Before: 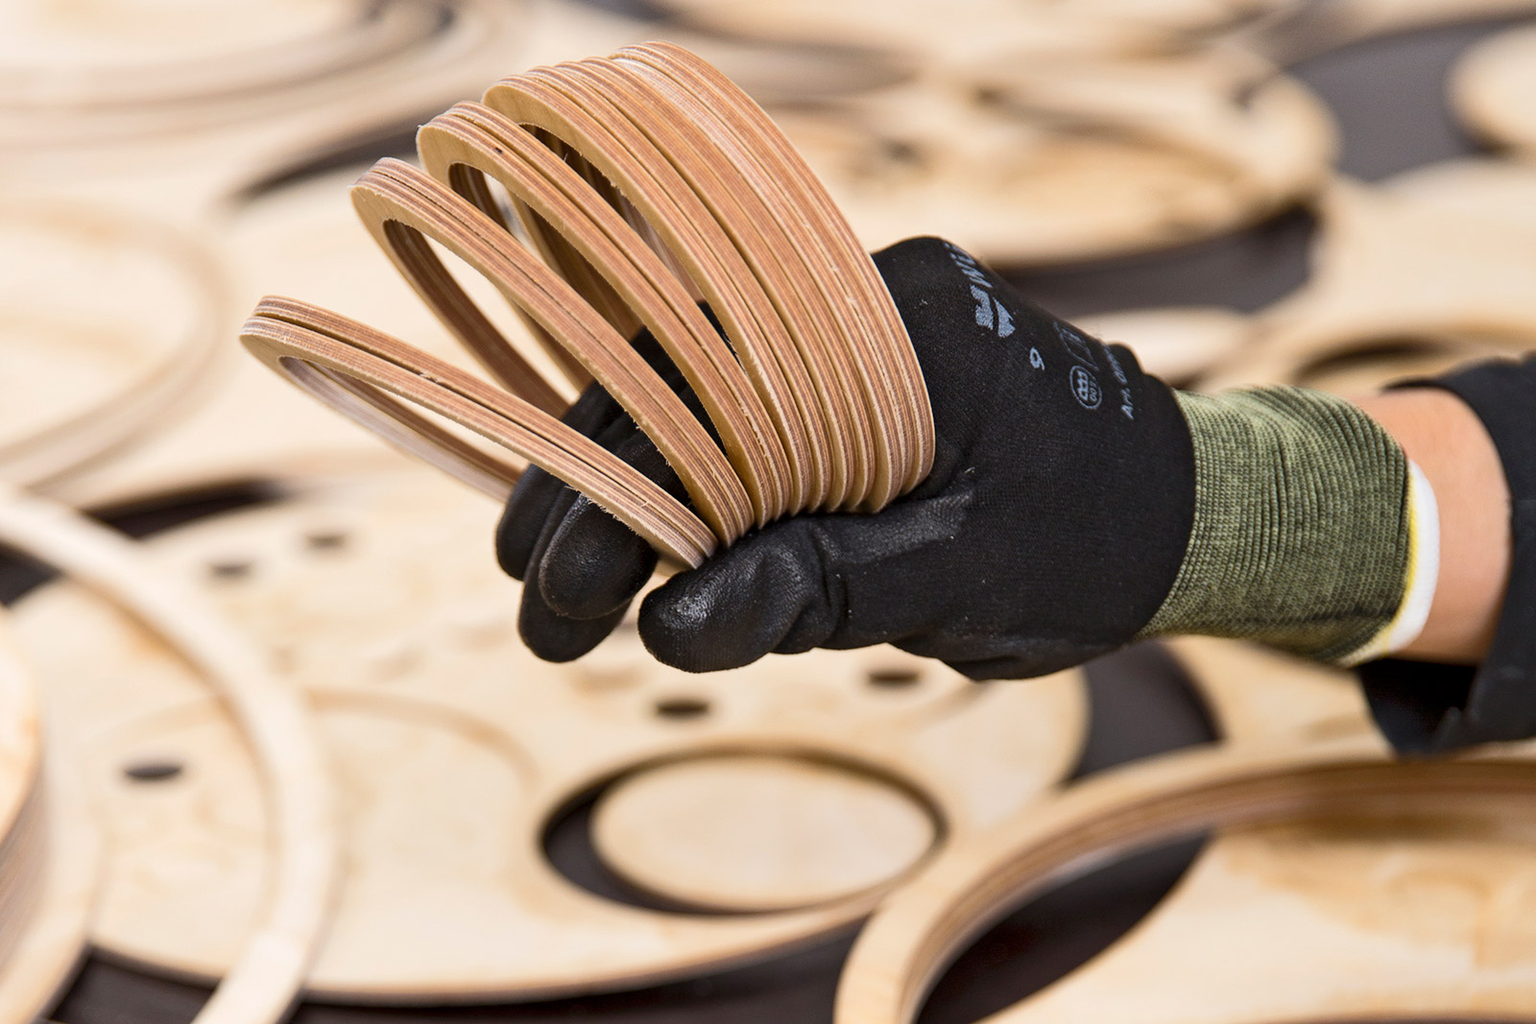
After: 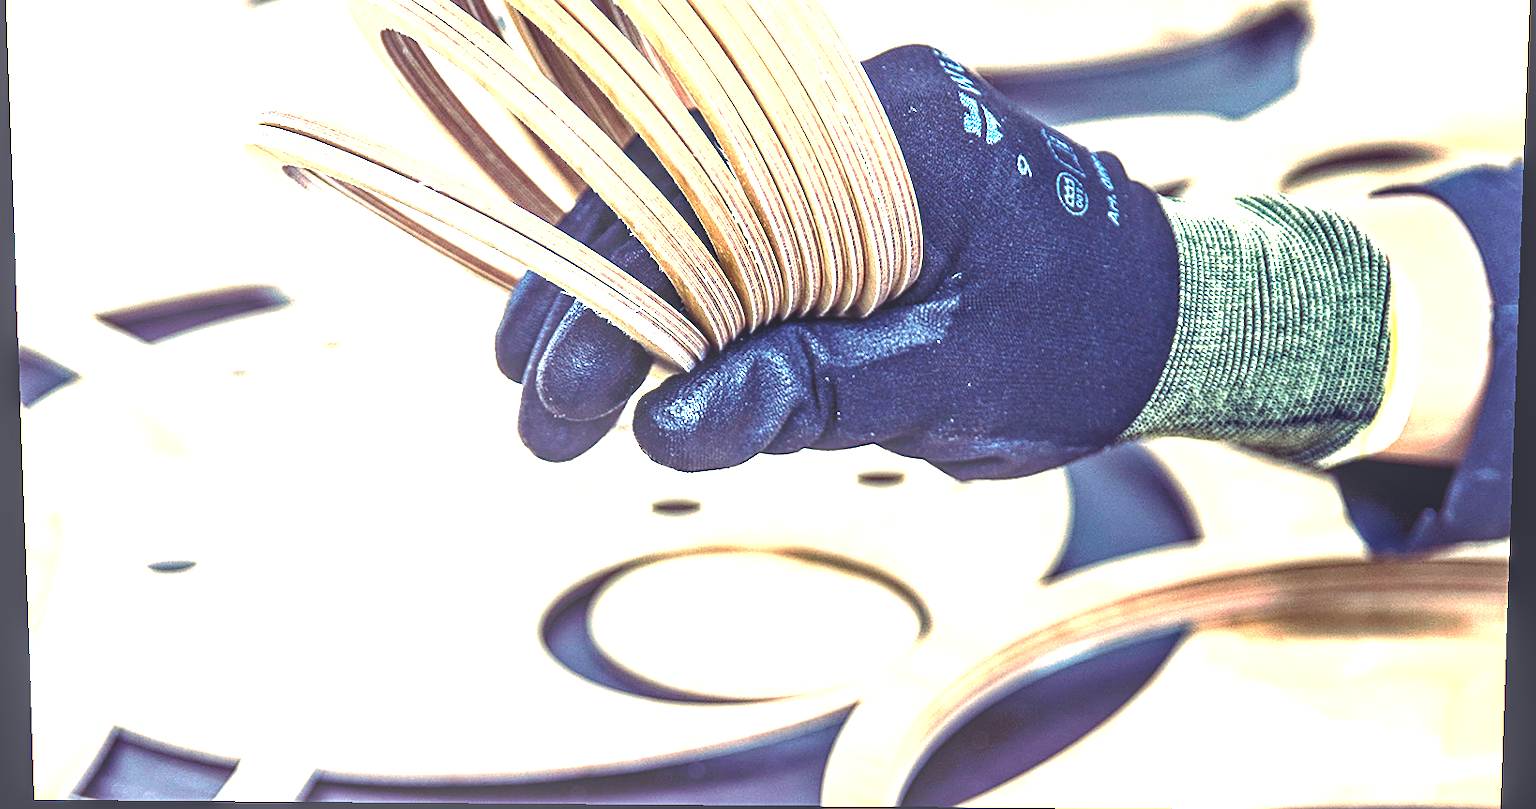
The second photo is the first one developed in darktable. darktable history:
crop and rotate: top 19.998%
rotate and perspective: lens shift (vertical) 0.048, lens shift (horizontal) -0.024, automatic cropping off
rgb curve: curves: ch0 [(0, 0.186) (0.314, 0.284) (0.576, 0.466) (0.805, 0.691) (0.936, 0.886)]; ch1 [(0, 0.186) (0.314, 0.284) (0.581, 0.534) (0.771, 0.746) (0.936, 0.958)]; ch2 [(0, 0.216) (0.275, 0.39) (1, 1)], mode RGB, independent channels, compensate middle gray true, preserve colors none
sharpen: on, module defaults
local contrast: highlights 19%, detail 186%
exposure: black level correction 0, exposure 1.9 EV, compensate highlight preservation false
color zones: curves: ch1 [(0.25, 0.5) (0.747, 0.71)]
